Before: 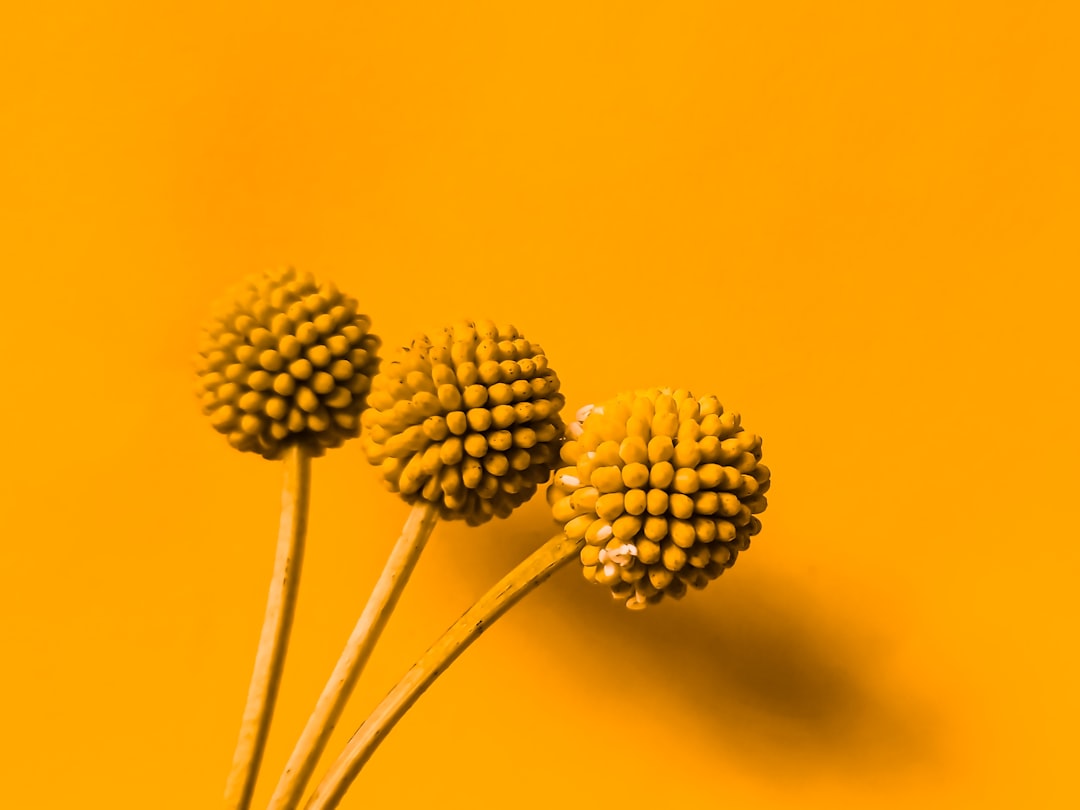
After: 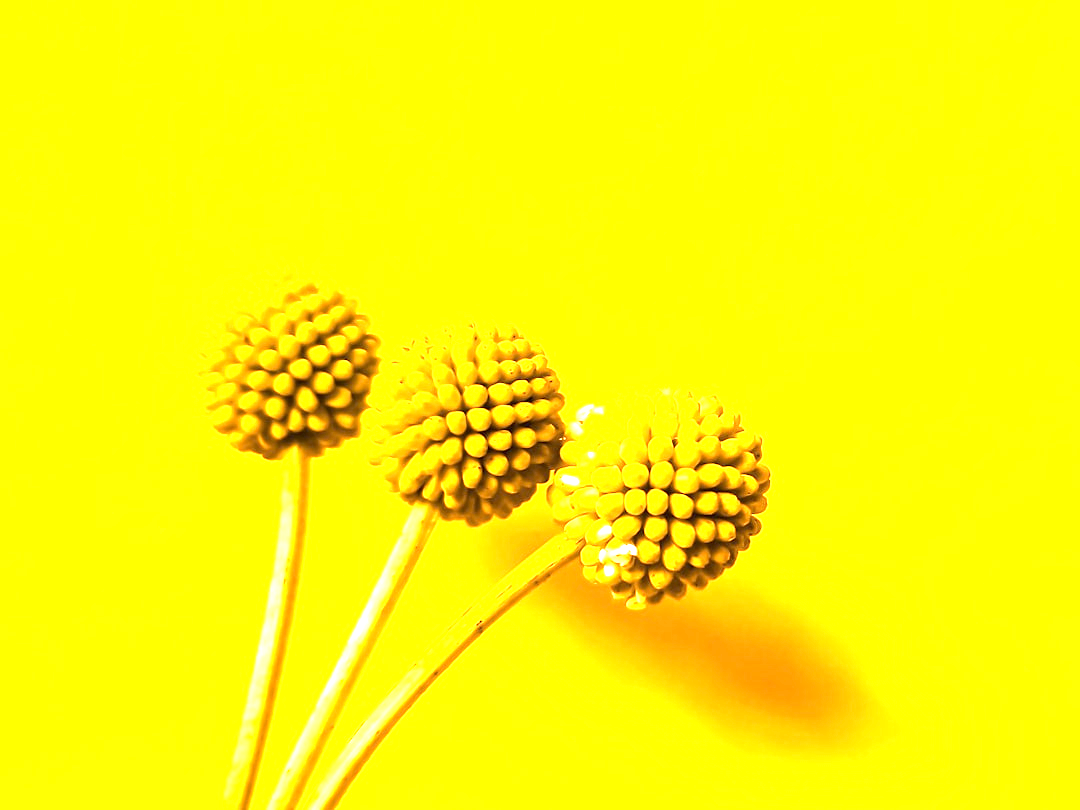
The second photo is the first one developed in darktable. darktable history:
exposure: exposure 2.221 EV, compensate highlight preservation false
